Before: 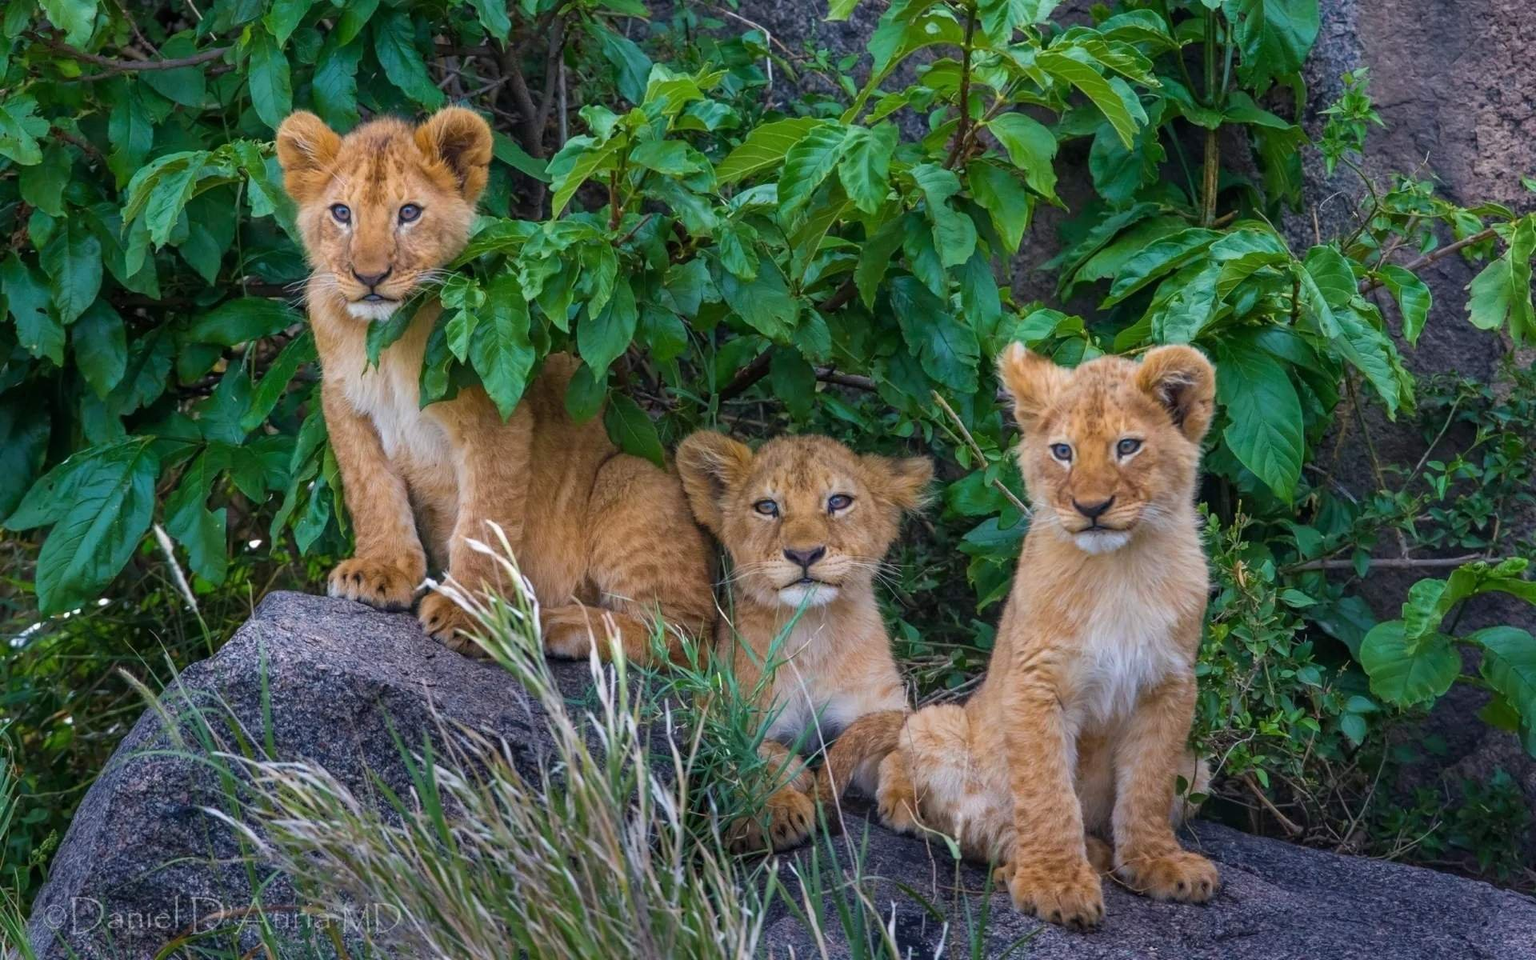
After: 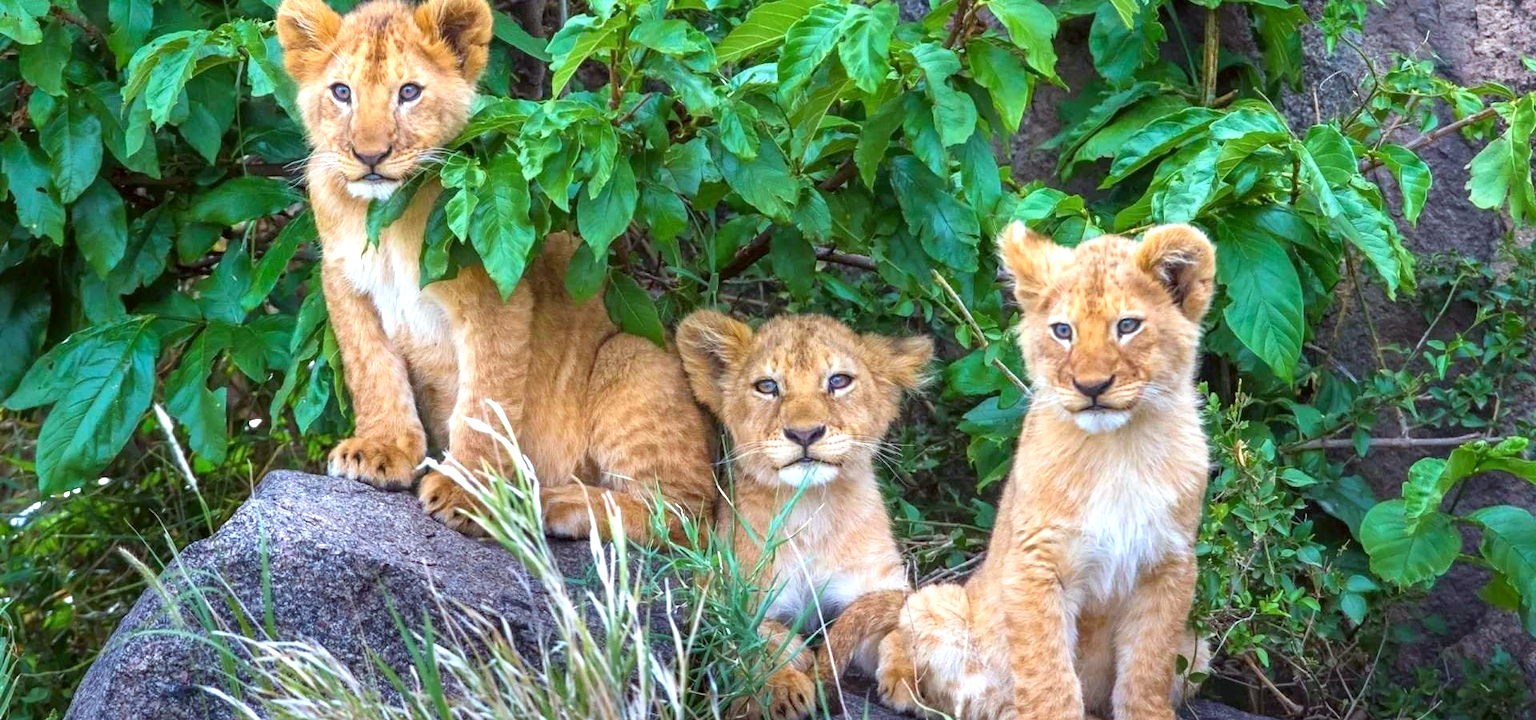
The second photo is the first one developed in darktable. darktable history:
color correction: highlights a* -4.98, highlights b* -3.94, shadows a* 4.12, shadows b* 4.47
crop and rotate: top 12.627%, bottom 12.253%
exposure: black level correction 0.001, exposure 1.129 EV, compensate highlight preservation false
